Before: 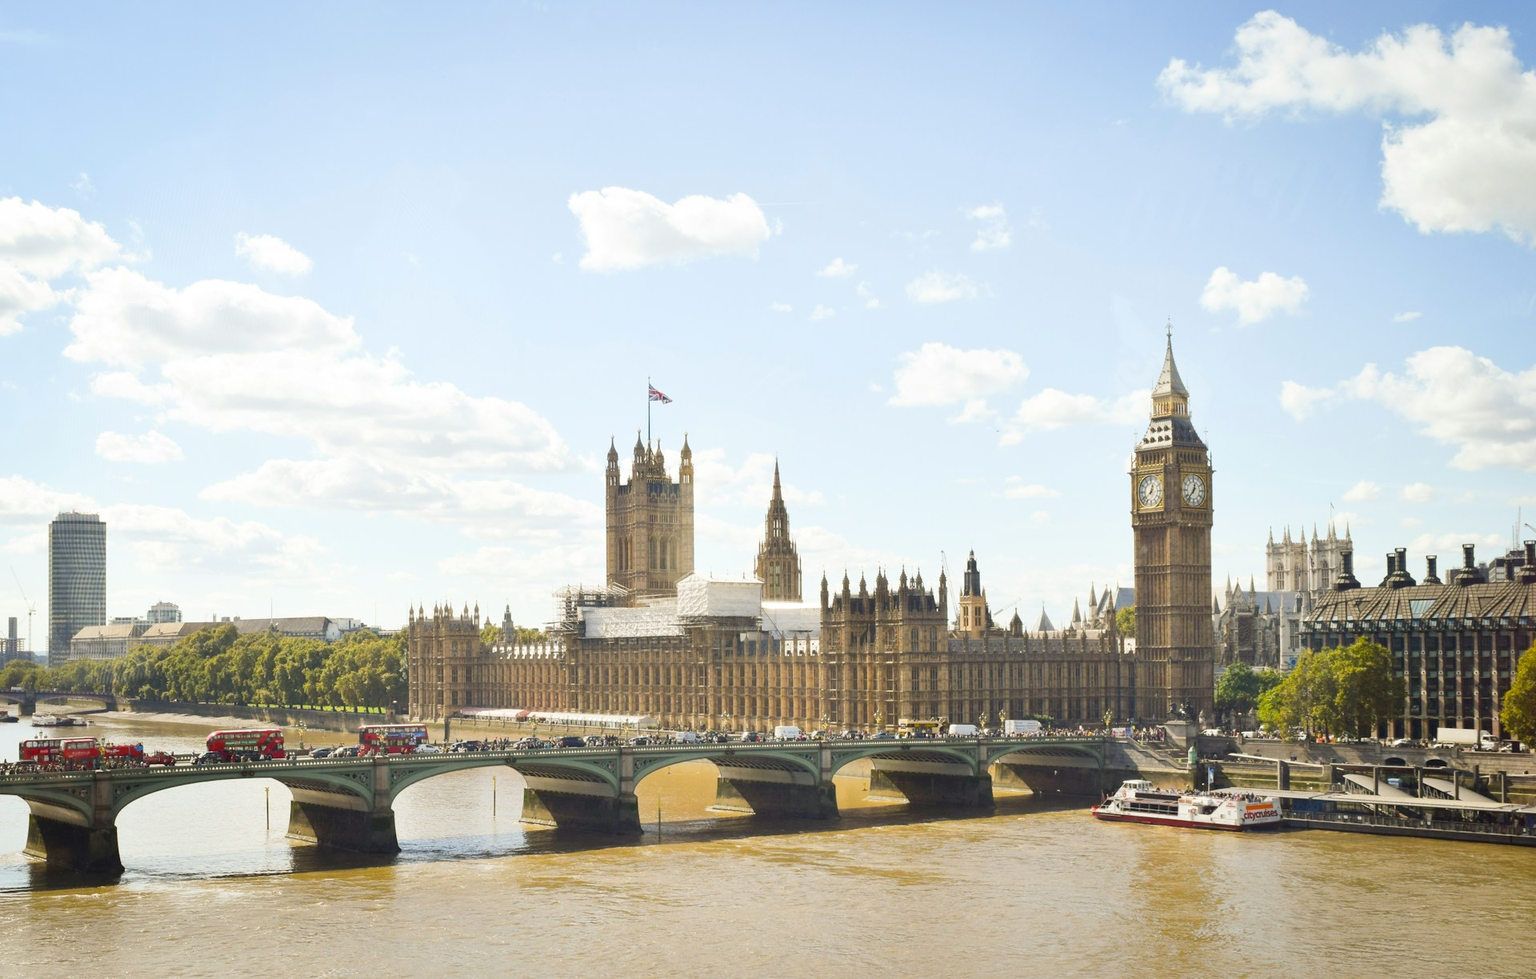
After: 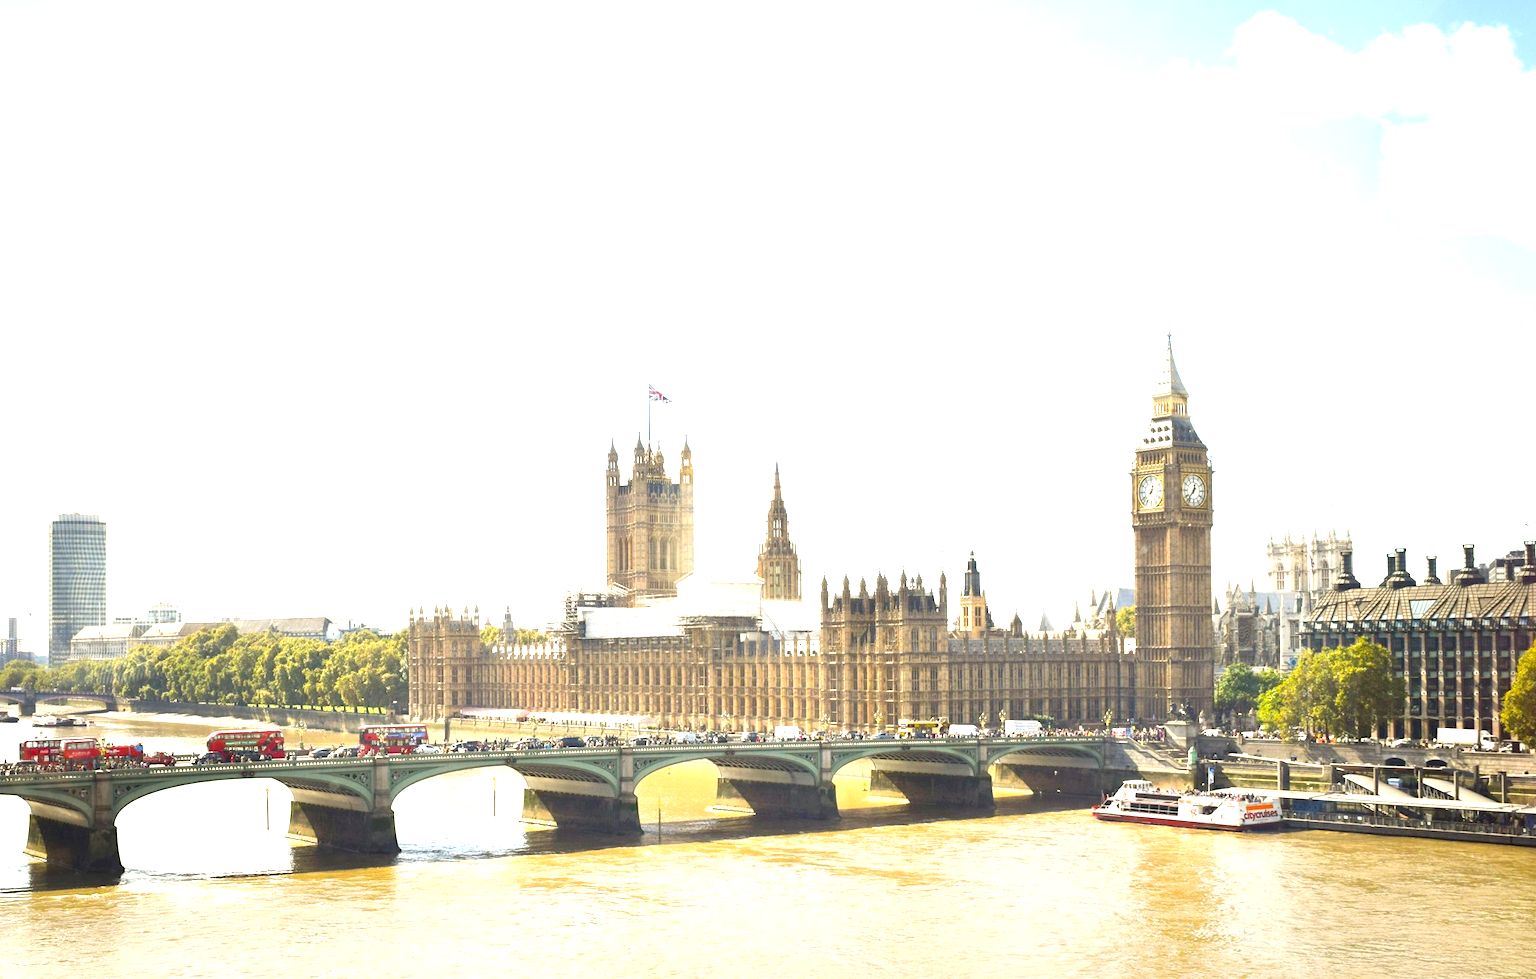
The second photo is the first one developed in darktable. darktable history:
exposure: black level correction 0.001, exposure 1.127 EV, compensate highlight preservation false
